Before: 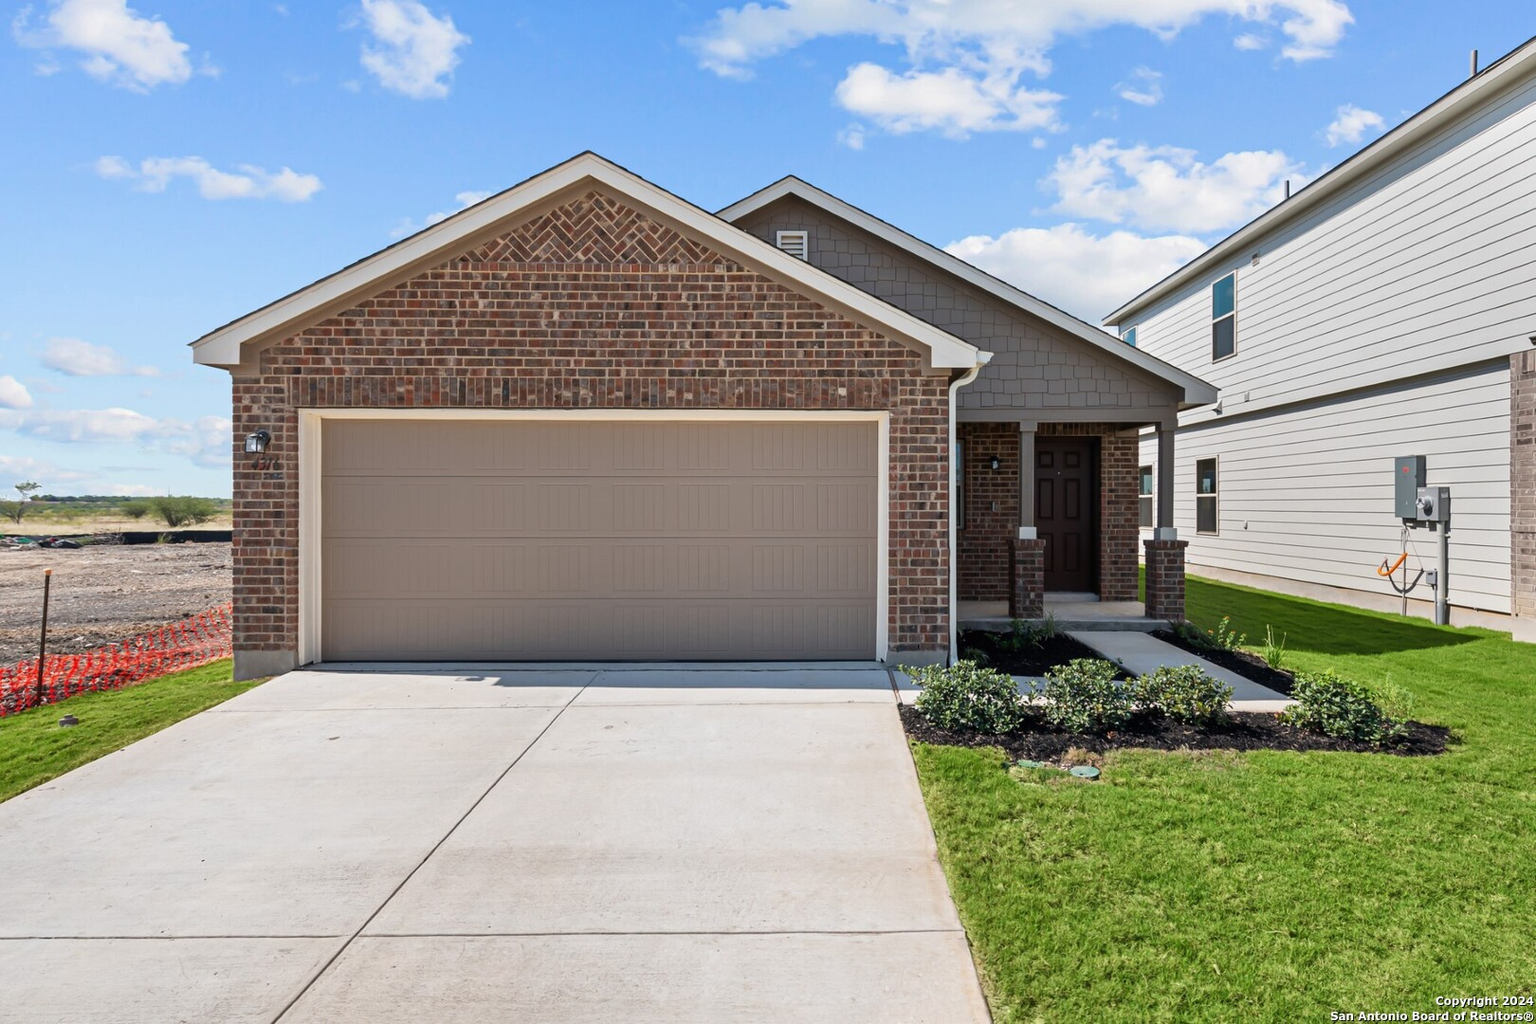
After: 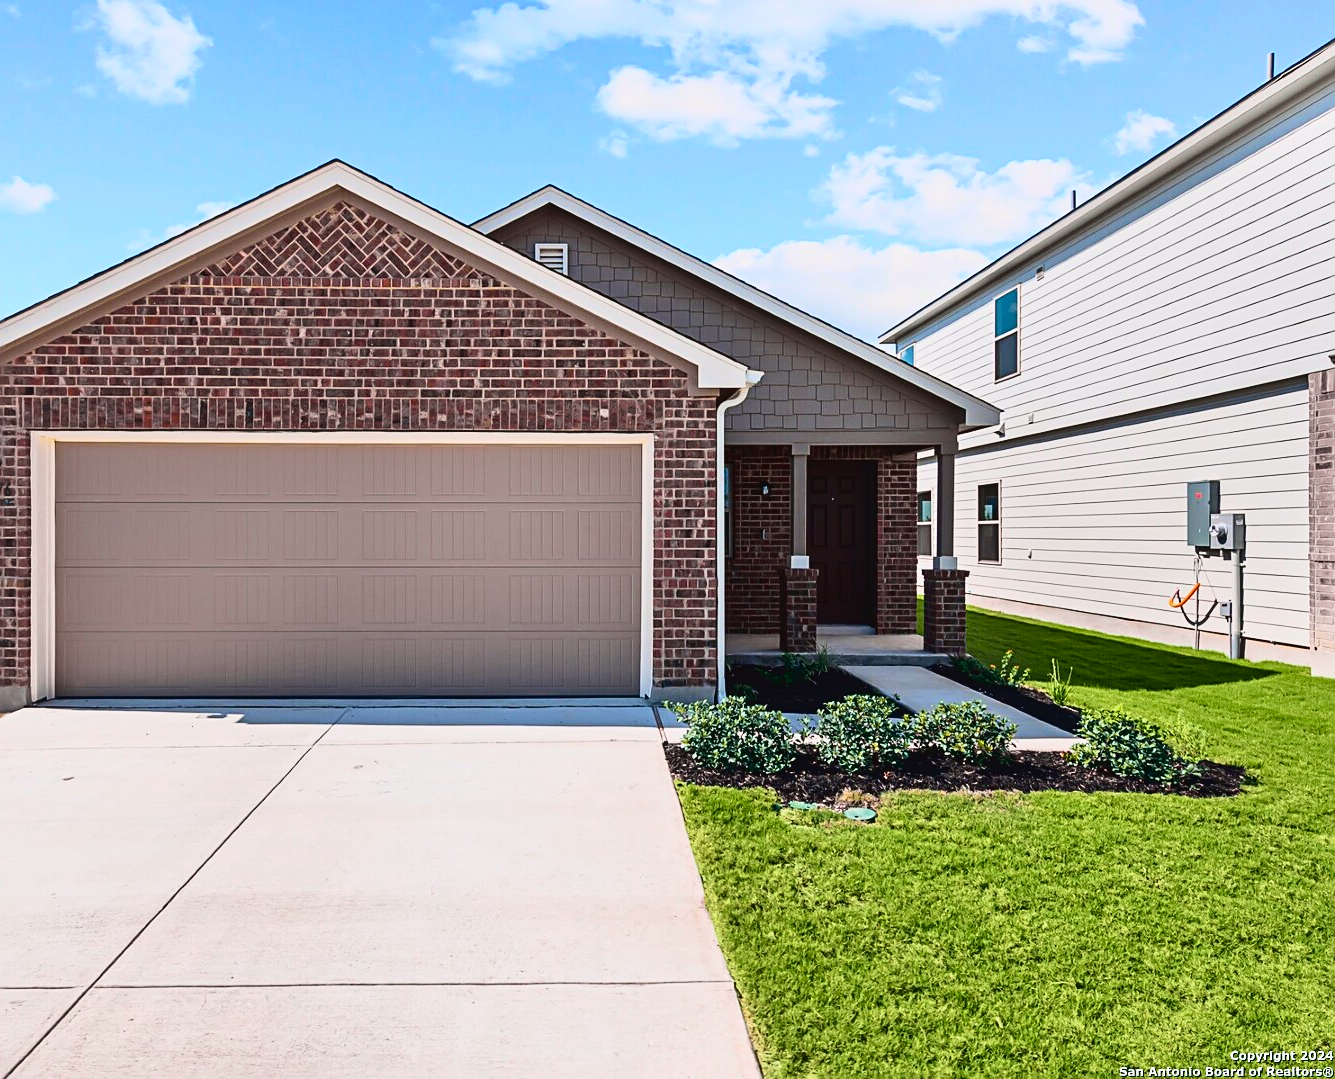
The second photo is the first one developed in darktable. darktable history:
crop: left 17.582%, bottom 0.031%
sharpen: on, module defaults
tone curve: curves: ch0 [(0, 0.031) (0.139, 0.084) (0.311, 0.278) (0.495, 0.544) (0.718, 0.816) (0.841, 0.909) (1, 0.967)]; ch1 [(0, 0) (0.272, 0.249) (0.388, 0.385) (0.469, 0.456) (0.495, 0.497) (0.538, 0.545) (0.578, 0.595) (0.707, 0.778) (1, 1)]; ch2 [(0, 0) (0.125, 0.089) (0.353, 0.329) (0.443, 0.408) (0.502, 0.499) (0.557, 0.531) (0.608, 0.631) (1, 1)], color space Lab, independent channels, preserve colors none
velvia: on, module defaults
